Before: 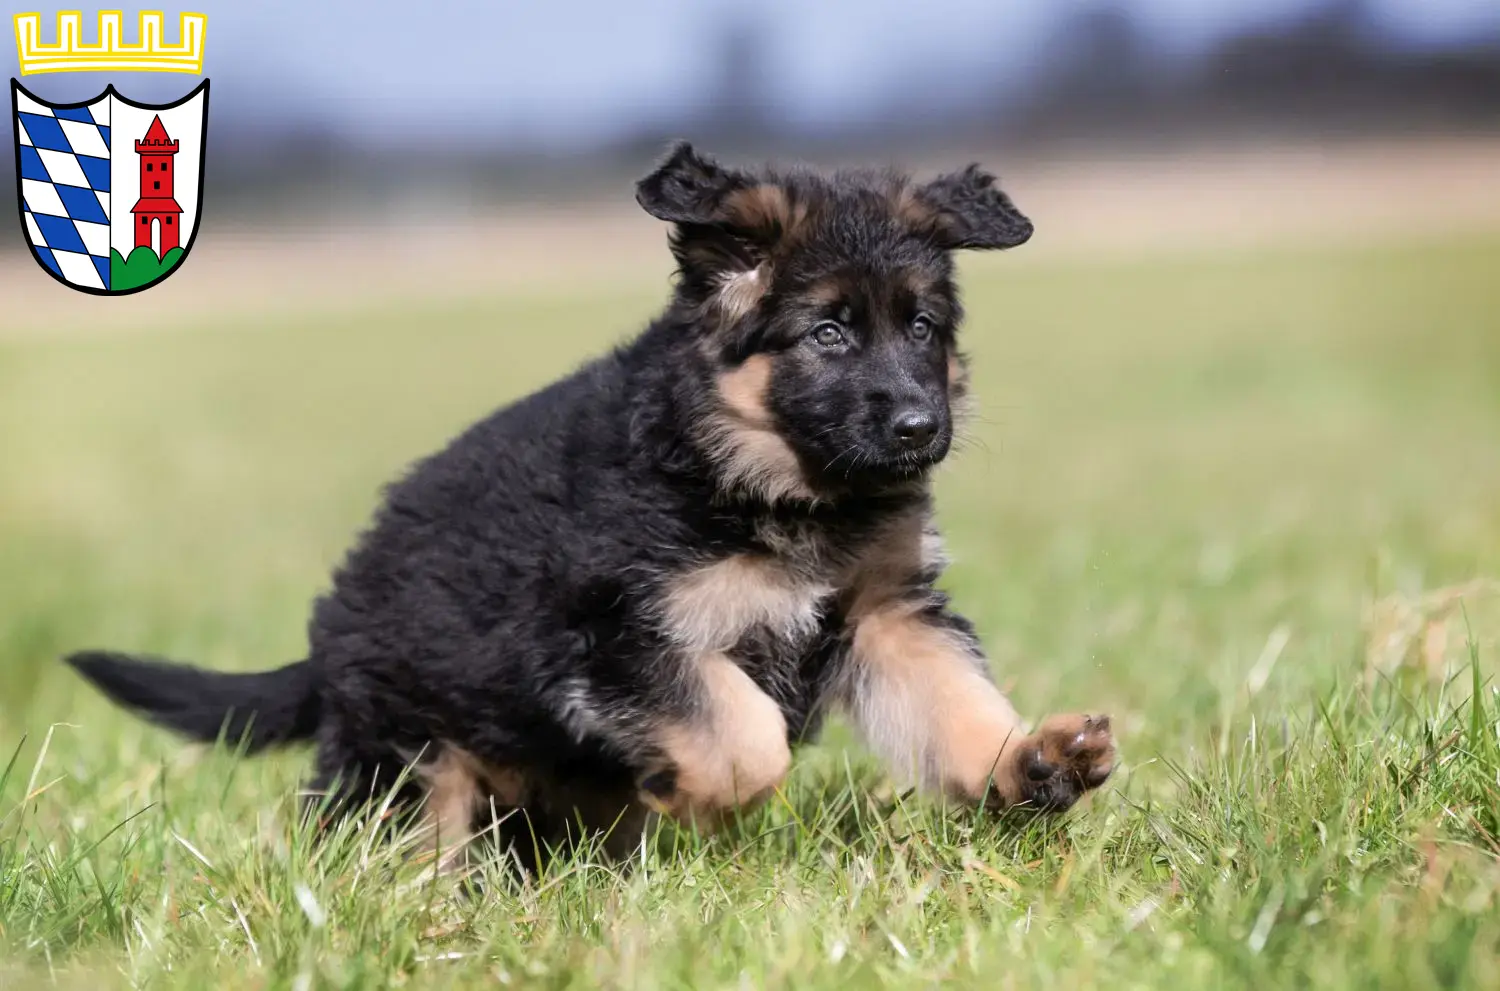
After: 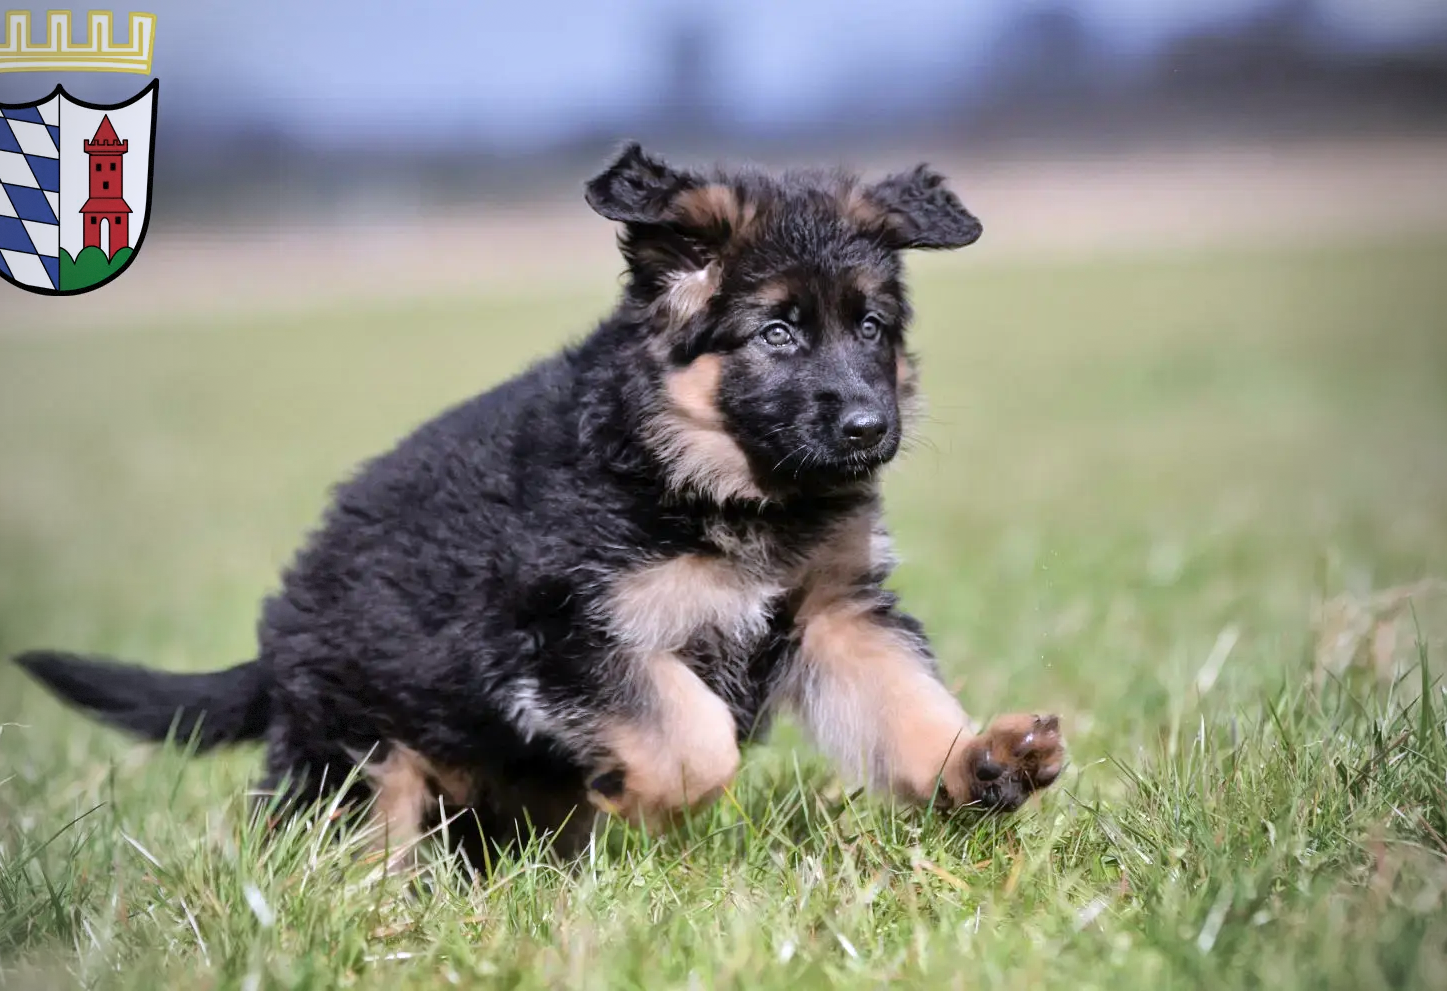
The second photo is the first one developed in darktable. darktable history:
vignetting: fall-off start 72.64%, fall-off radius 106.99%, width/height ratio 0.732, dithering 8-bit output
tone equalizer: -8 EV 0.007 EV, -7 EV -0.009 EV, -6 EV 0.045 EV, -5 EV 0.026 EV, -4 EV 0.283 EV, -3 EV 0.611 EV, -2 EV 0.577 EV, -1 EV 0.193 EV, +0 EV 0.021 EV
crop and rotate: left 3.512%
color calibration: illuminant as shot in camera, x 0.358, y 0.373, temperature 4628.91 K
shadows and highlights: shadows 48.29, highlights -41.05, soften with gaussian
